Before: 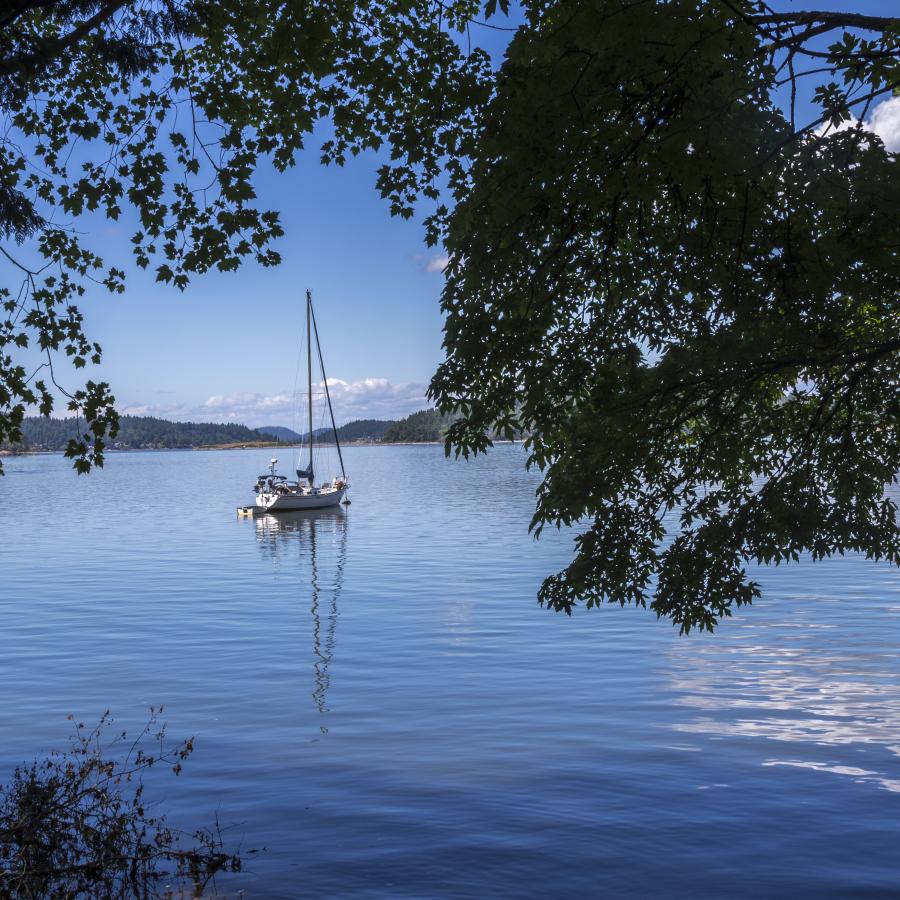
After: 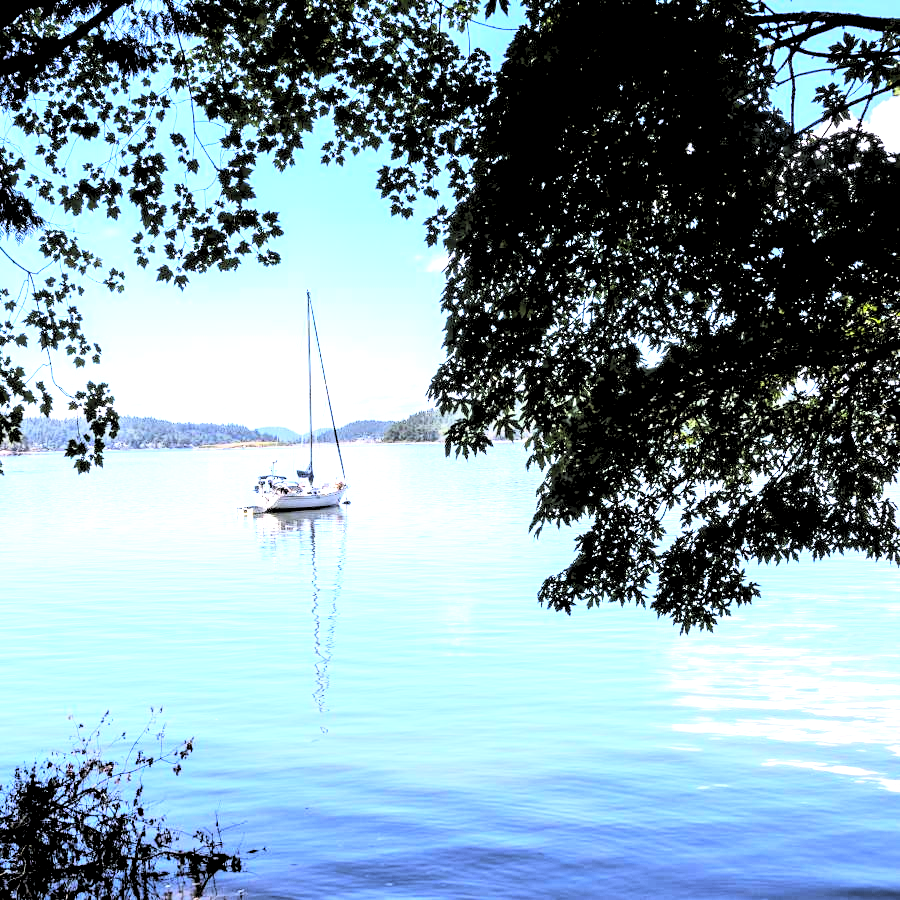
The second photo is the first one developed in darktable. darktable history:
rgb levels: levels [[0.027, 0.429, 0.996], [0, 0.5, 1], [0, 0.5, 1]]
tone equalizer: -8 EV -0.75 EV, -7 EV -0.7 EV, -6 EV -0.6 EV, -5 EV -0.4 EV, -3 EV 0.4 EV, -2 EV 0.6 EV, -1 EV 0.7 EV, +0 EV 0.75 EV, edges refinement/feathering 500, mask exposure compensation -1.57 EV, preserve details no
white balance: emerald 1
exposure: black level correction 0, exposure 1.379 EV, compensate exposure bias true, compensate highlight preservation false
tone curve: curves: ch0 [(0, 0) (0.004, 0.001) (0.133, 0.078) (0.325, 0.241) (0.832, 0.917) (1, 1)], color space Lab, linked channels, preserve colors none
